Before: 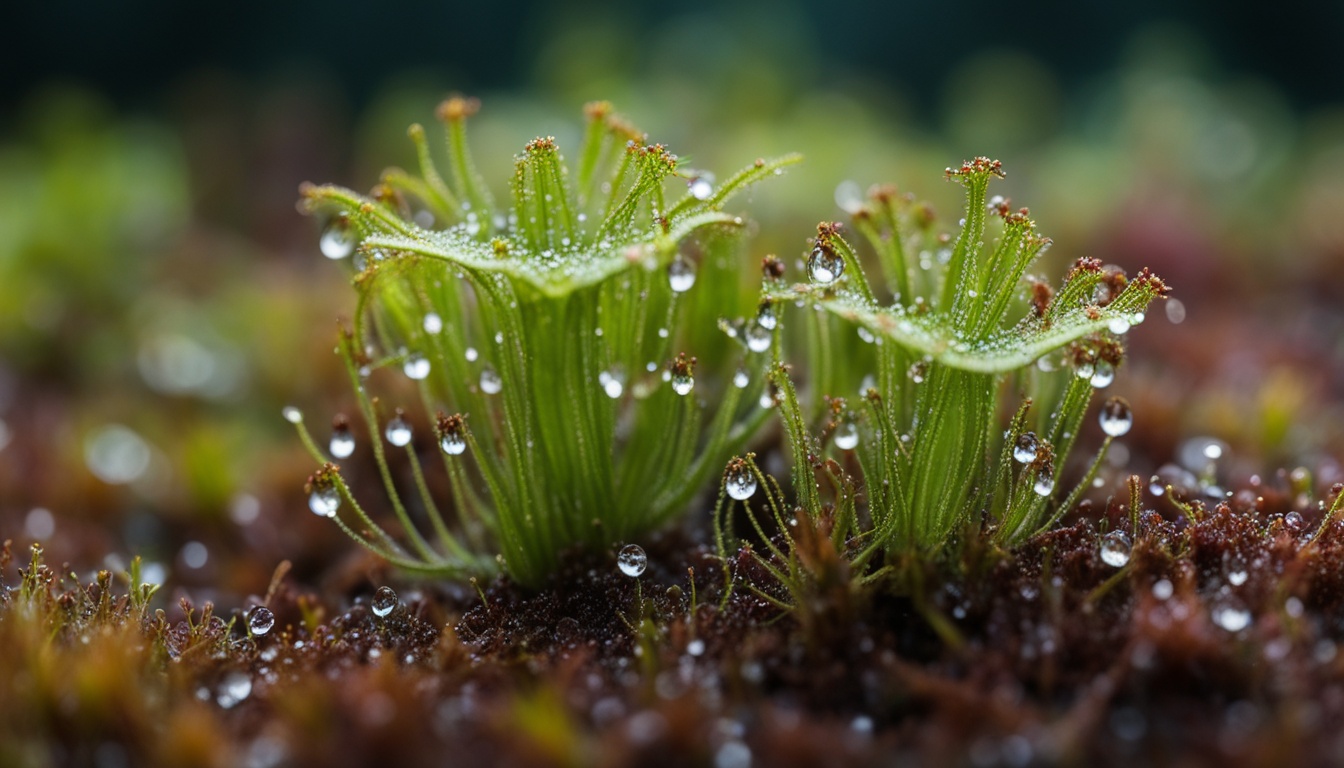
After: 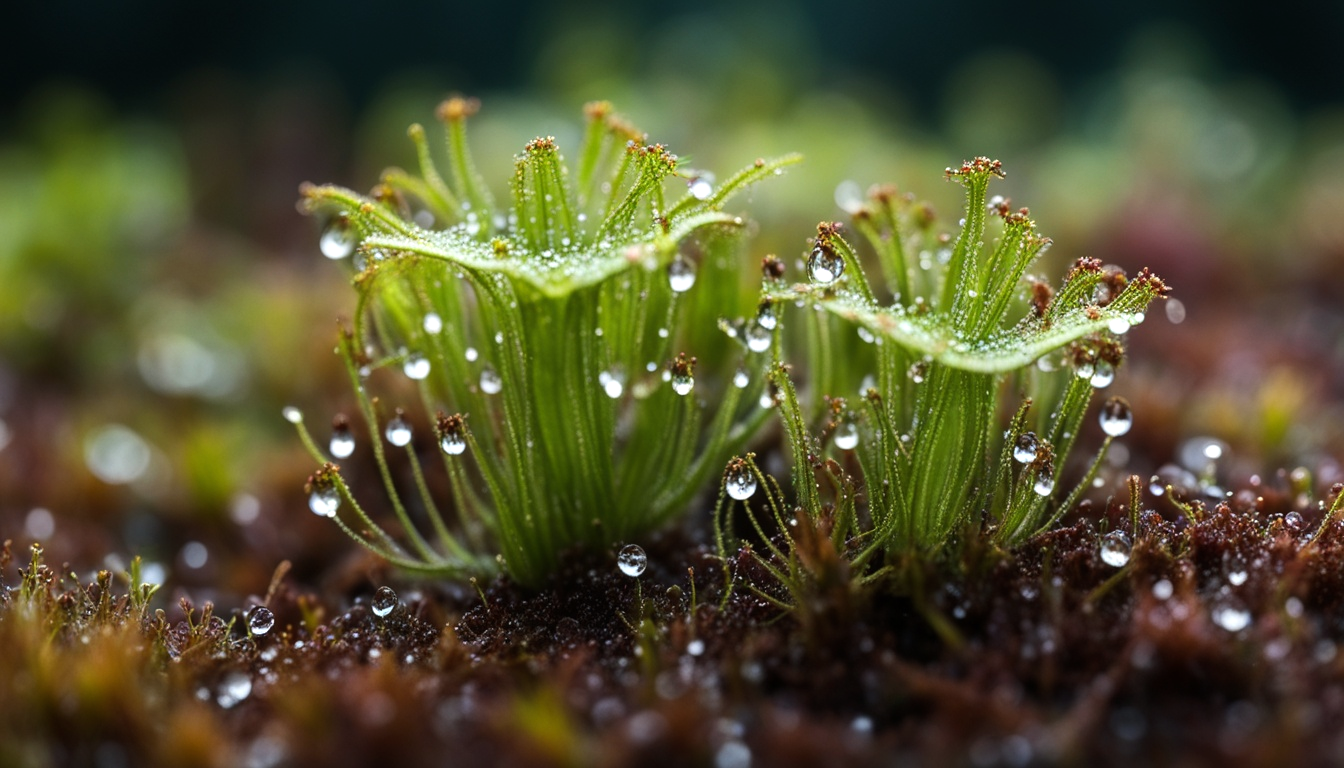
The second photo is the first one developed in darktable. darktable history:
levels: mode automatic
tone equalizer: -8 EV -0.417 EV, -7 EV -0.389 EV, -6 EV -0.333 EV, -5 EV -0.222 EV, -3 EV 0.222 EV, -2 EV 0.333 EV, -1 EV 0.389 EV, +0 EV 0.417 EV, edges refinement/feathering 500, mask exposure compensation -1.57 EV, preserve details no
